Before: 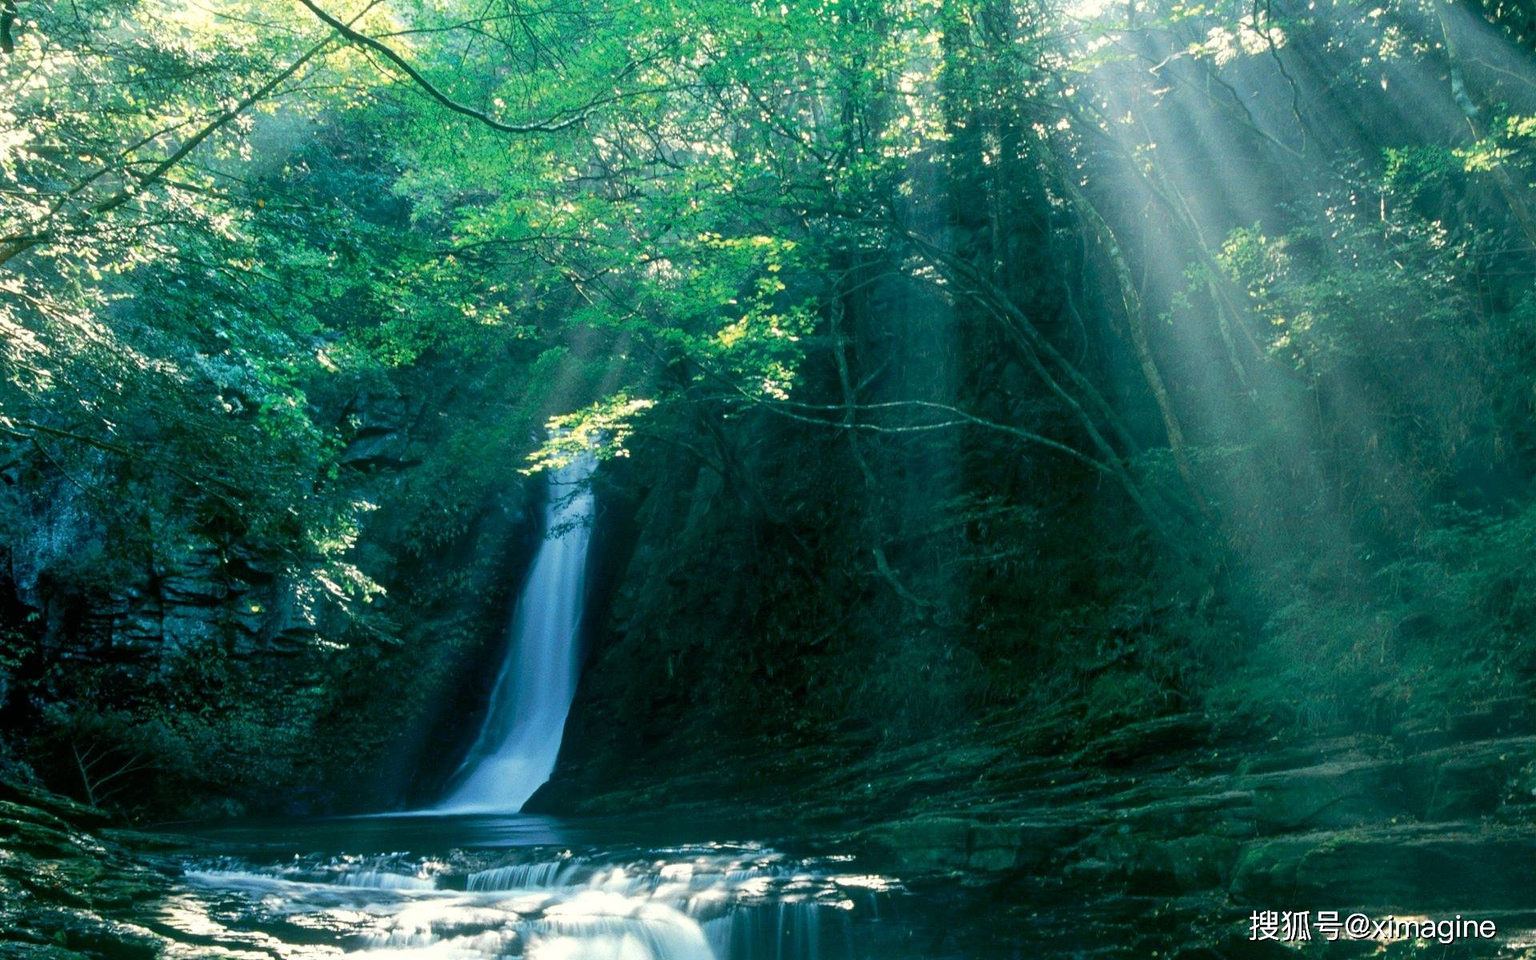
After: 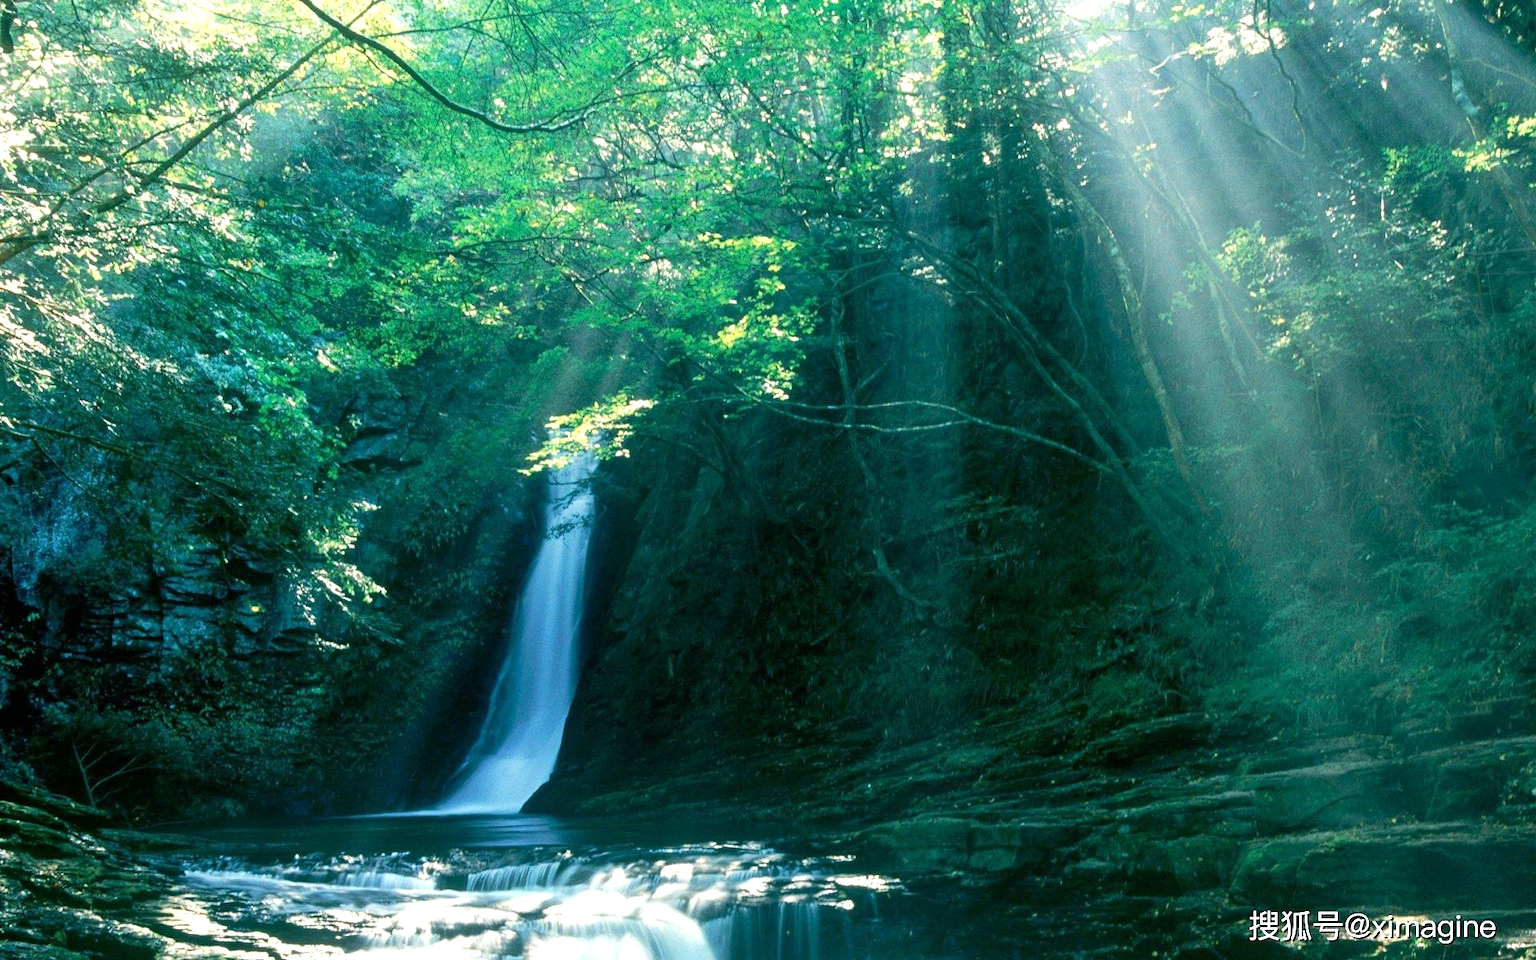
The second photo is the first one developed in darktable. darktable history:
exposure: exposure 0.376 EV, compensate highlight preservation false
